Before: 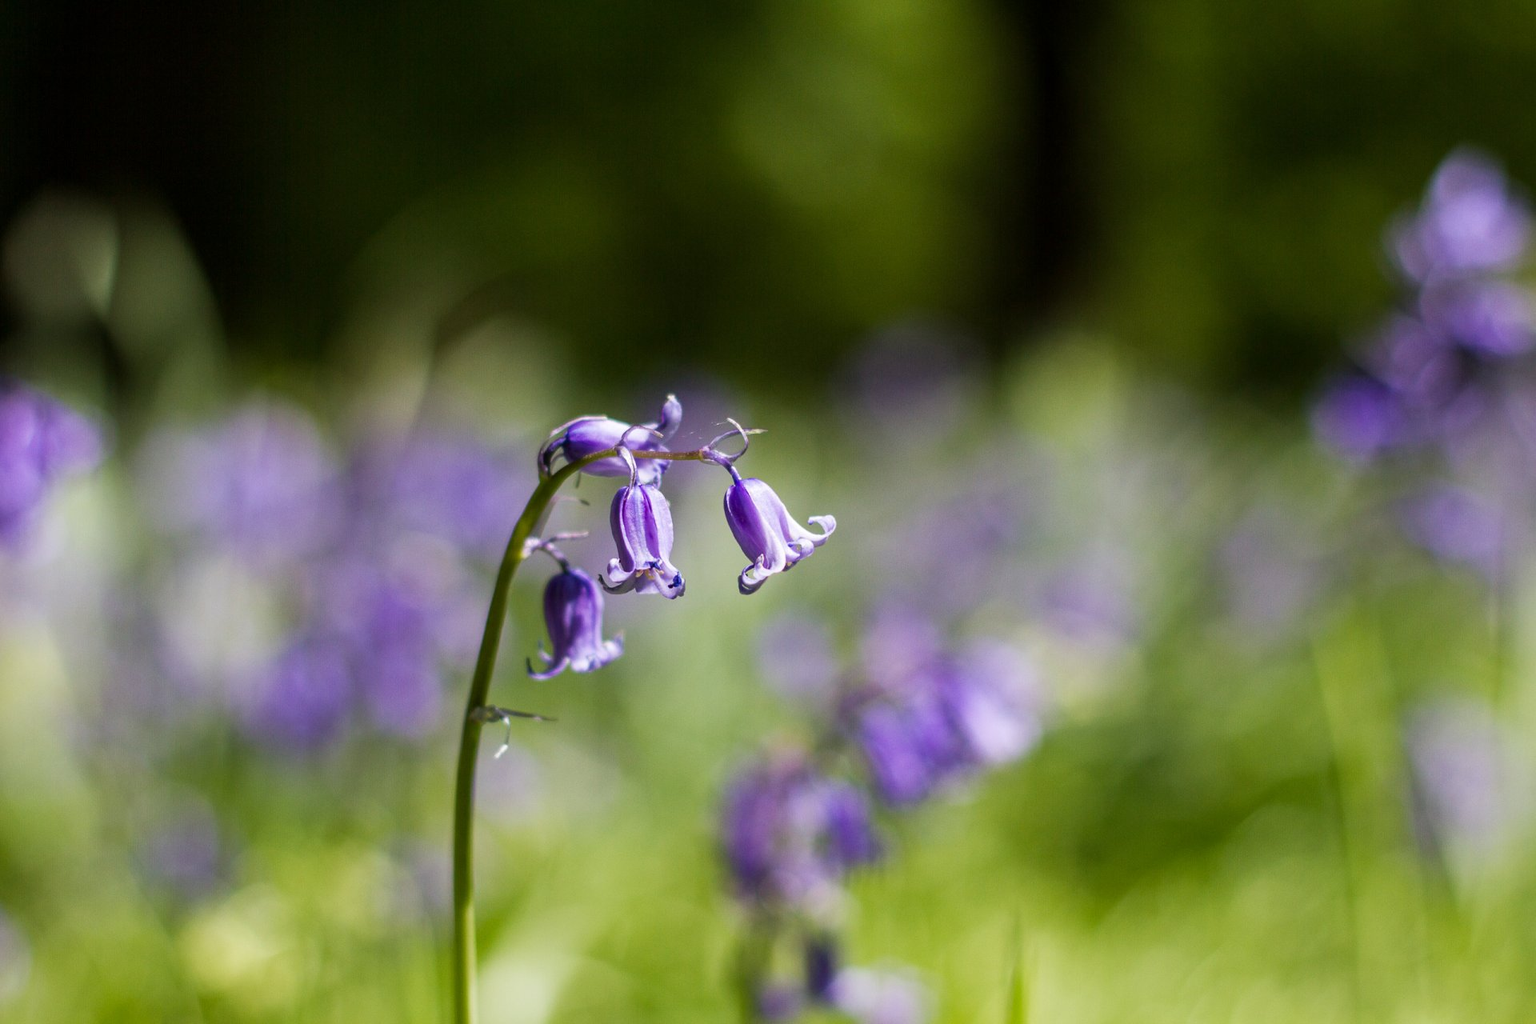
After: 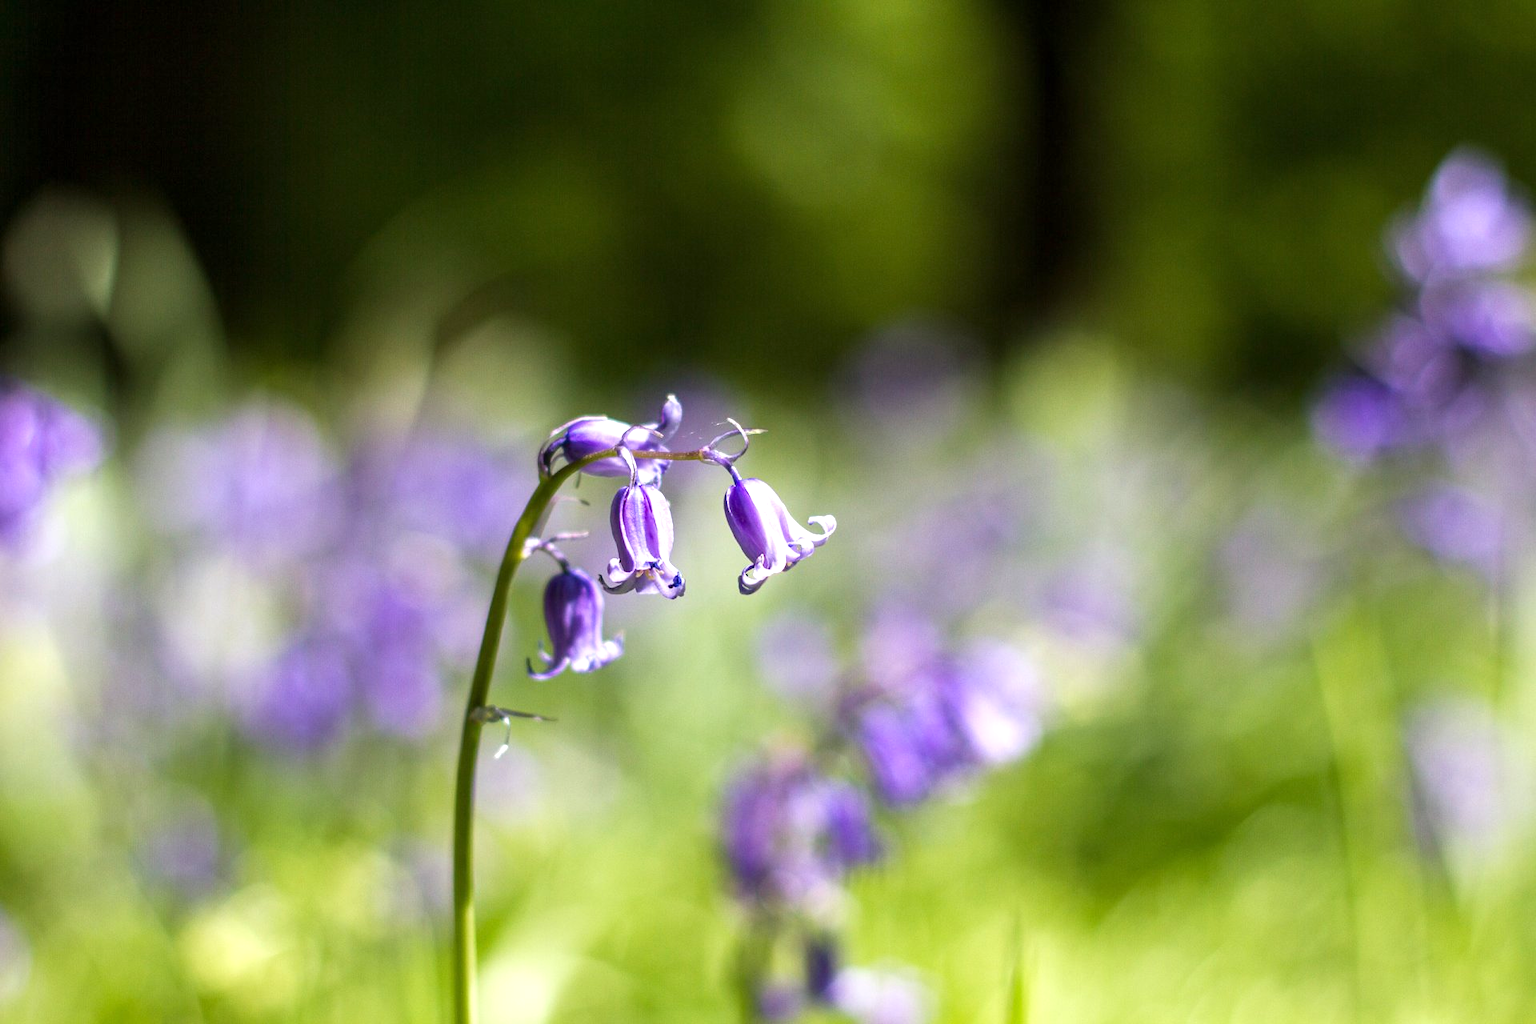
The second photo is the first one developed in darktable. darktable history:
exposure: exposure 0.66 EV, compensate highlight preservation false
